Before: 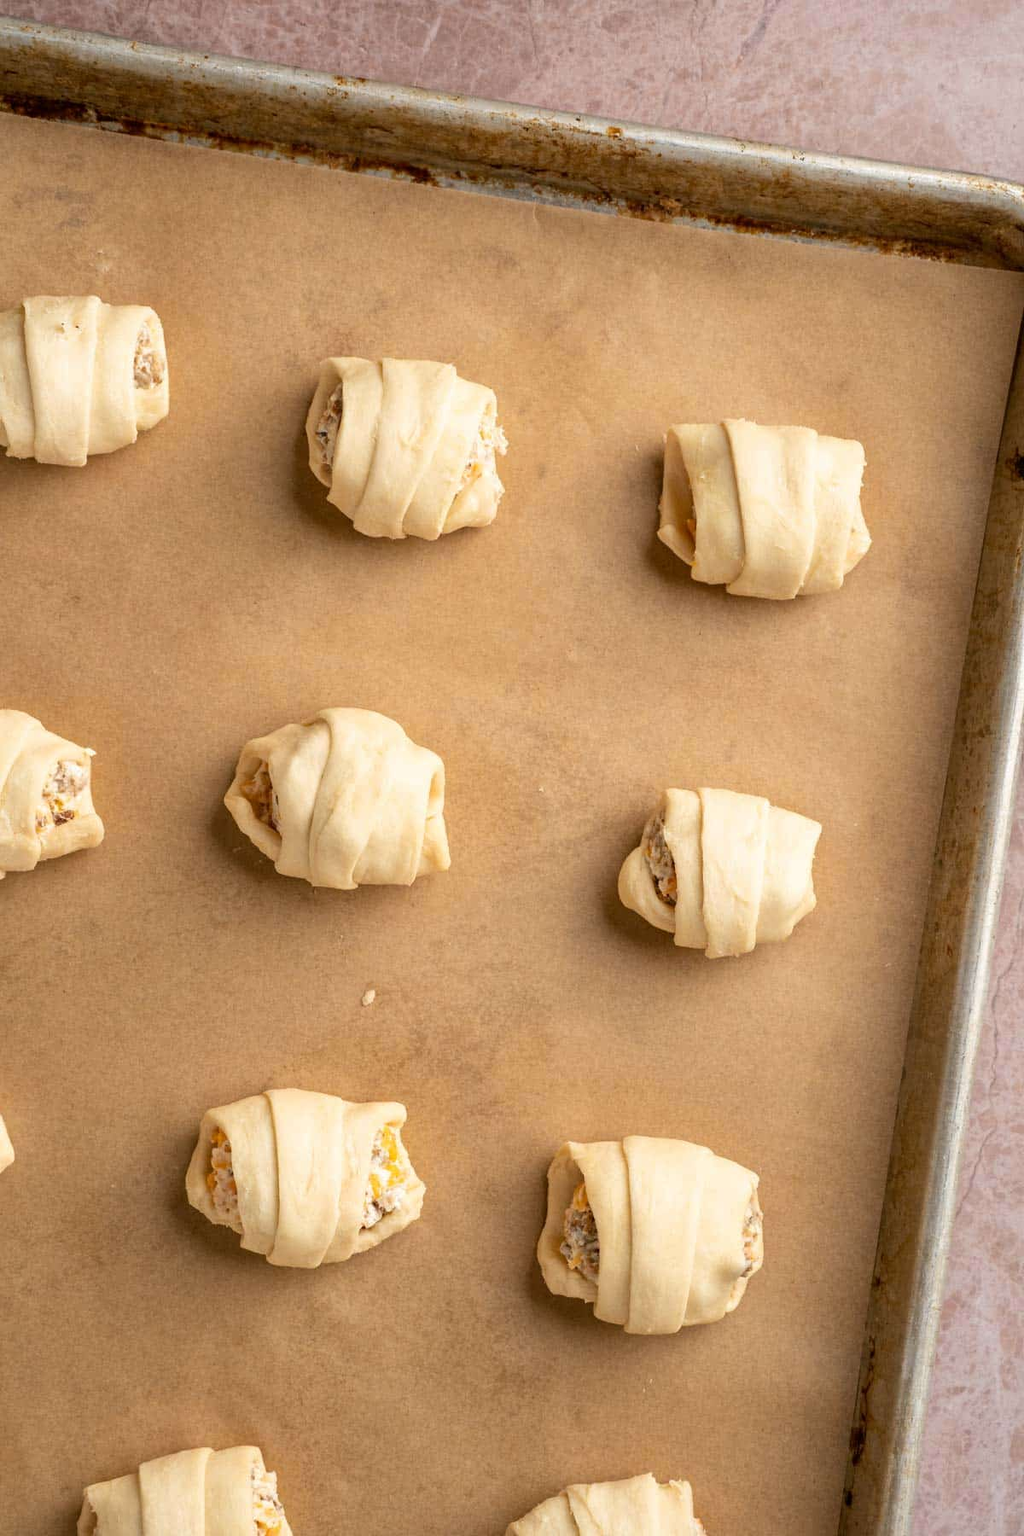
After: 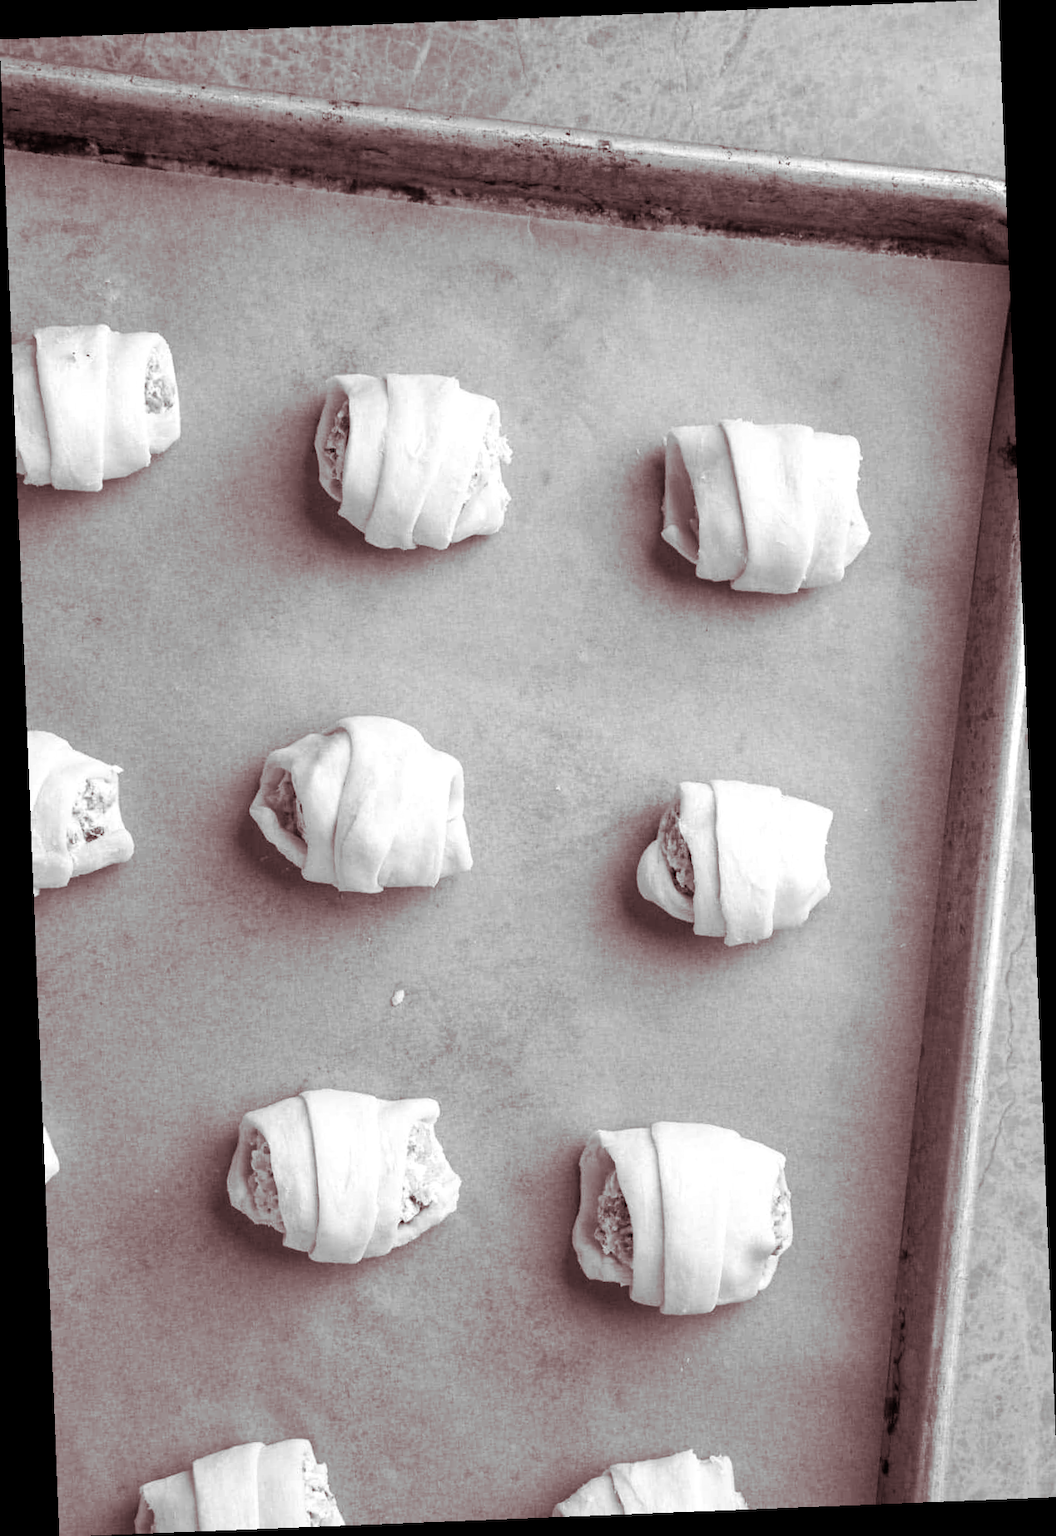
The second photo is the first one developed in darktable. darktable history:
color balance rgb: linear chroma grading › shadows 32%, linear chroma grading › global chroma -2%, linear chroma grading › mid-tones 4%, perceptual saturation grading › global saturation -2%, perceptual saturation grading › highlights -8%, perceptual saturation grading › mid-tones 8%, perceptual saturation grading › shadows 4%, perceptual brilliance grading › highlights 8%, perceptual brilliance grading › mid-tones 4%, perceptual brilliance grading › shadows 2%, global vibrance 16%, saturation formula JzAzBz (2021)
split-toning: shadows › saturation 0.41, highlights › saturation 0, compress 33.55%
rotate and perspective: rotation -2.29°, automatic cropping off
monochrome: on, module defaults
